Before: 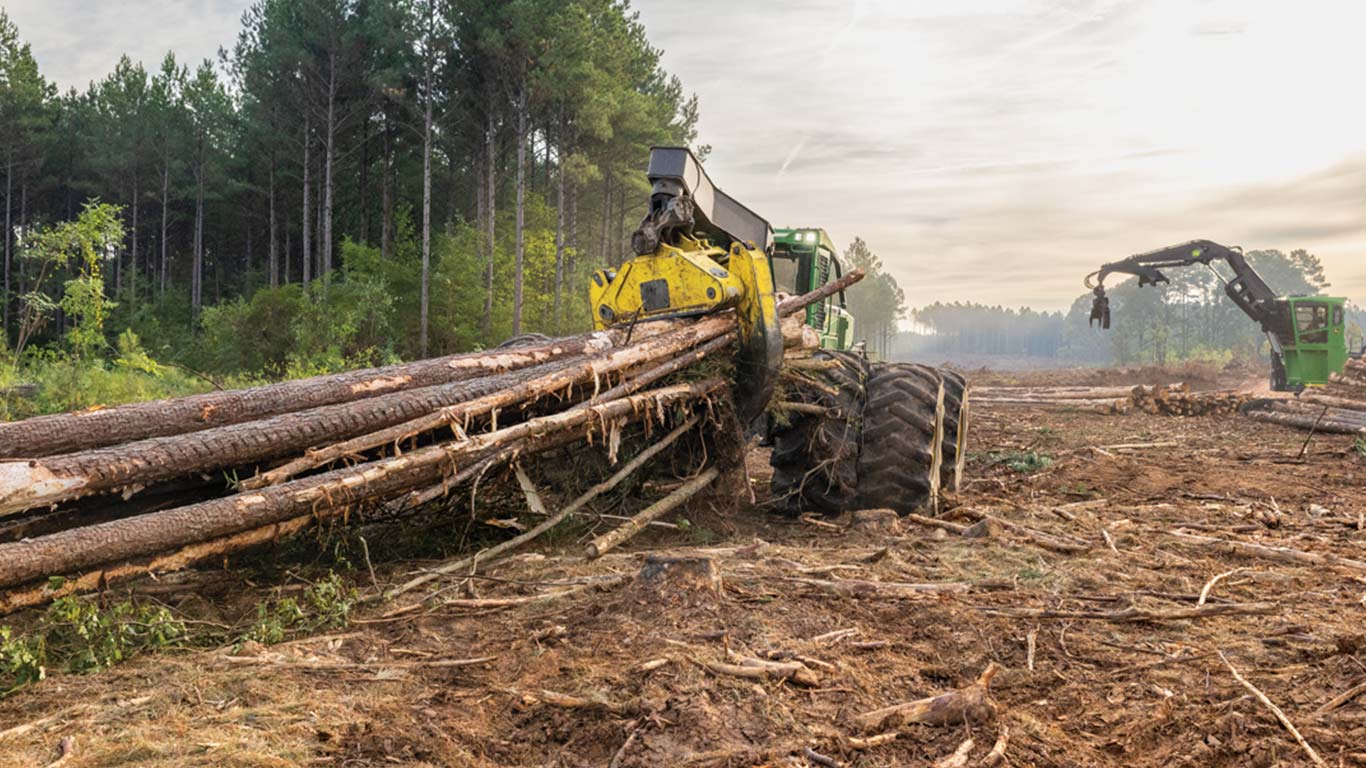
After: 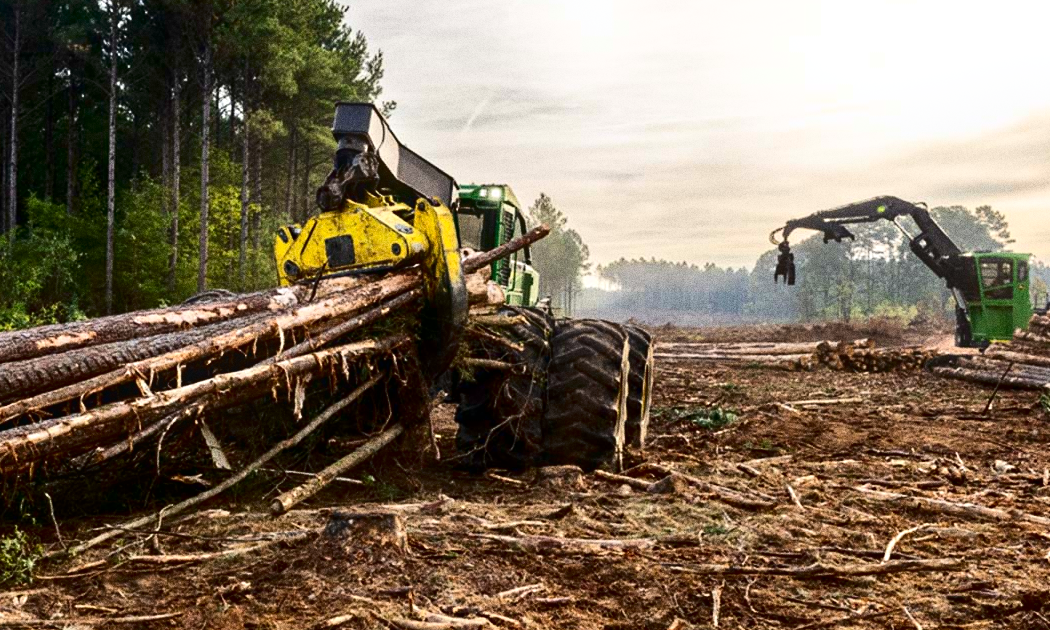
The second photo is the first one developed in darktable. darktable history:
grain: coarseness 0.09 ISO, strength 40%
tone equalizer: on, module defaults
crop: left 23.095%, top 5.827%, bottom 11.854%
bloom: size 9%, threshold 100%, strength 7%
sharpen: radius 5.325, amount 0.312, threshold 26.433
contrast brightness saturation: contrast 0.24, brightness -0.24, saturation 0.14
contrast equalizer: octaves 7, y [[0.6 ×6], [0.55 ×6], [0 ×6], [0 ×6], [0 ×6]], mix 0.3
